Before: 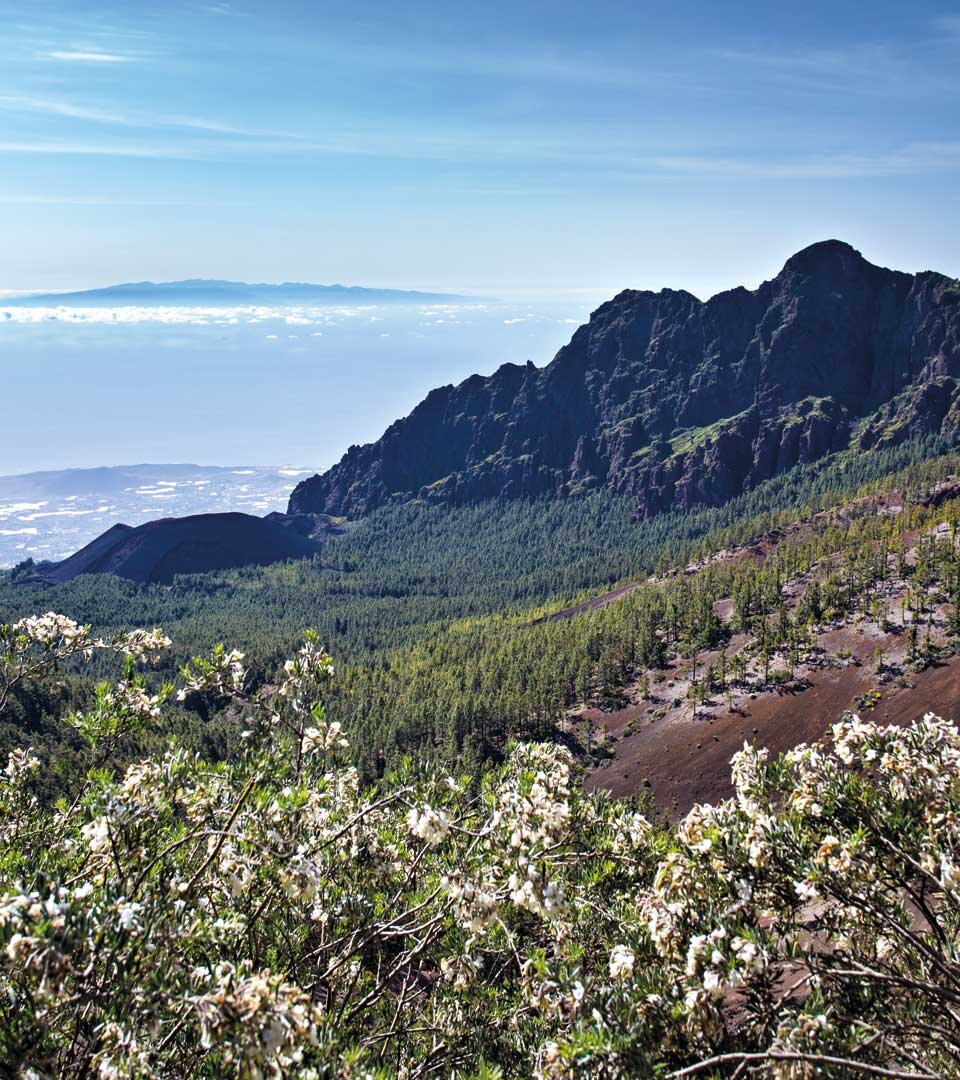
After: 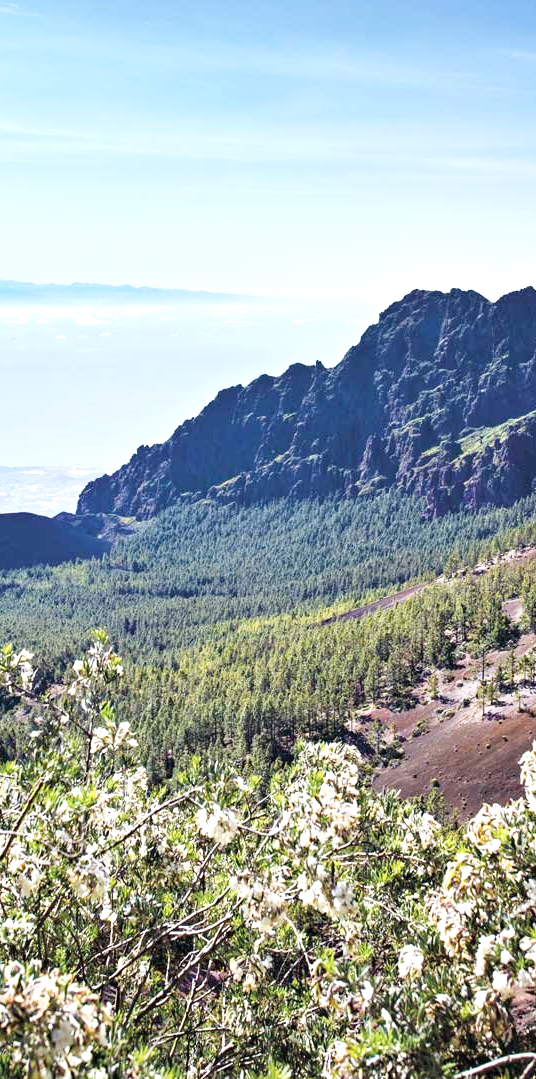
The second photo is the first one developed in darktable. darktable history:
base curve: curves: ch0 [(0, 0) (0.204, 0.334) (0.55, 0.733) (1, 1)], preserve colors none
exposure: exposure 0.555 EV, compensate highlight preservation false
crop: left 22.002%, right 22.116%, bottom 0.004%
